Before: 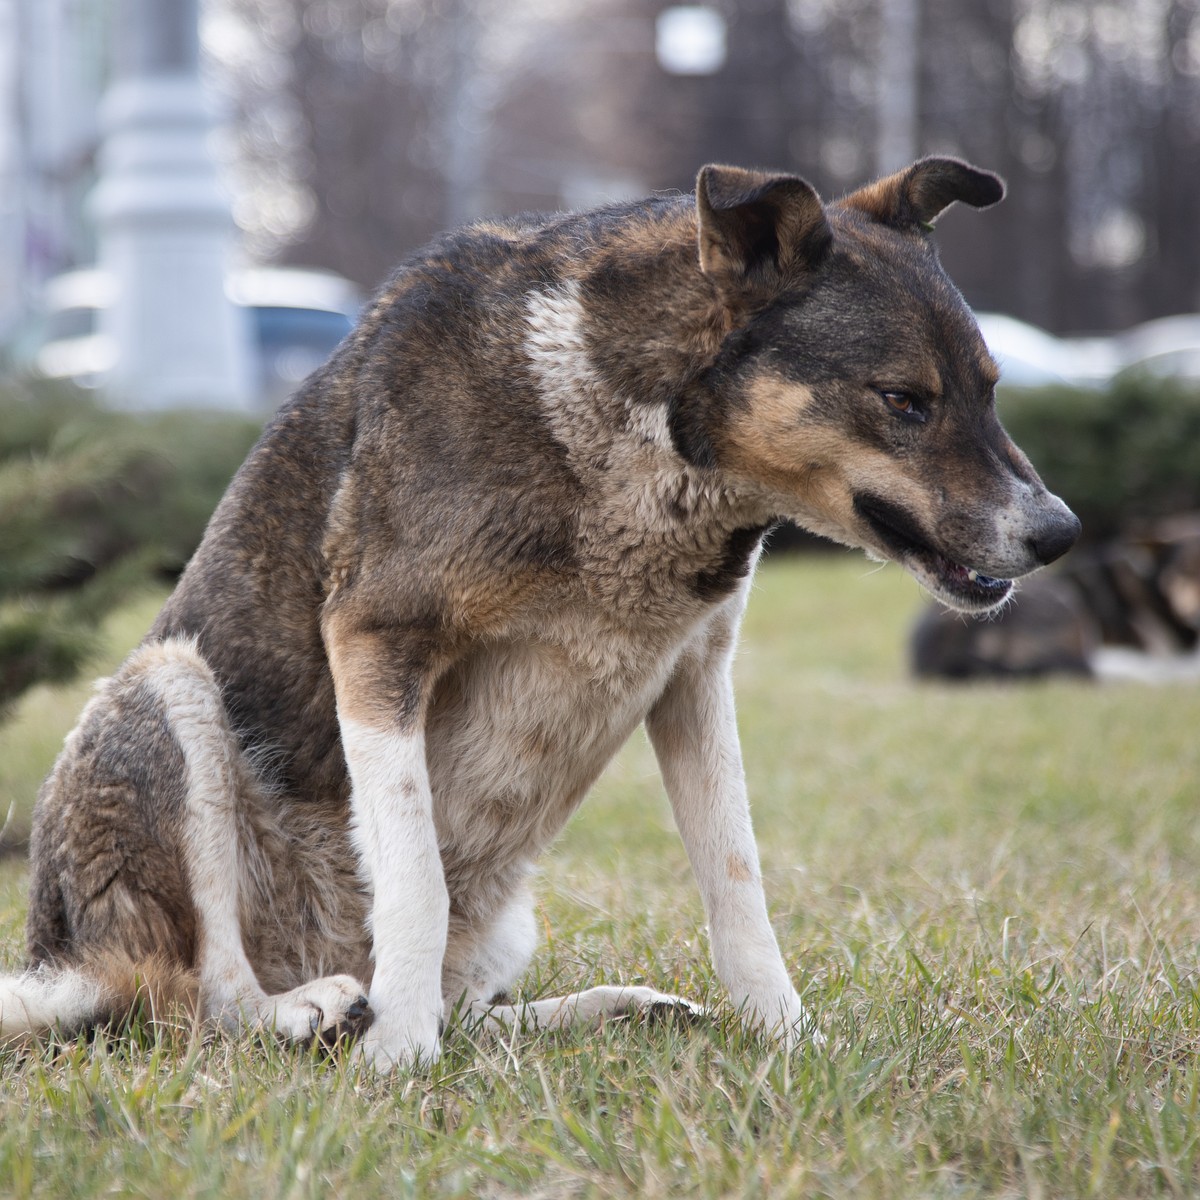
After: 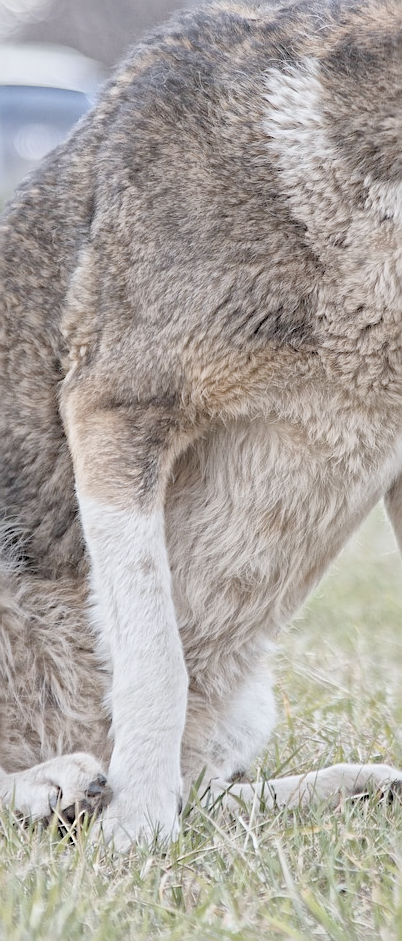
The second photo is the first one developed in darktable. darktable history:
contrast equalizer: y [[0.5, 0.5, 0.501, 0.63, 0.504, 0.5], [0.5 ×6], [0.5 ×6], [0 ×6], [0 ×6]]
sharpen: on, module defaults
crop and rotate: left 21.77%, top 18.528%, right 44.676%, bottom 2.997%
color balance rgb: perceptual saturation grading › global saturation 20%, perceptual saturation grading › highlights -25%, perceptual saturation grading › shadows 25%
contrast brightness saturation: brightness 0.18, saturation -0.5
global tonemap: drago (1, 100), detail 1
levels: levels [0, 0.43, 0.984]
white balance: red 0.98, blue 1.034
